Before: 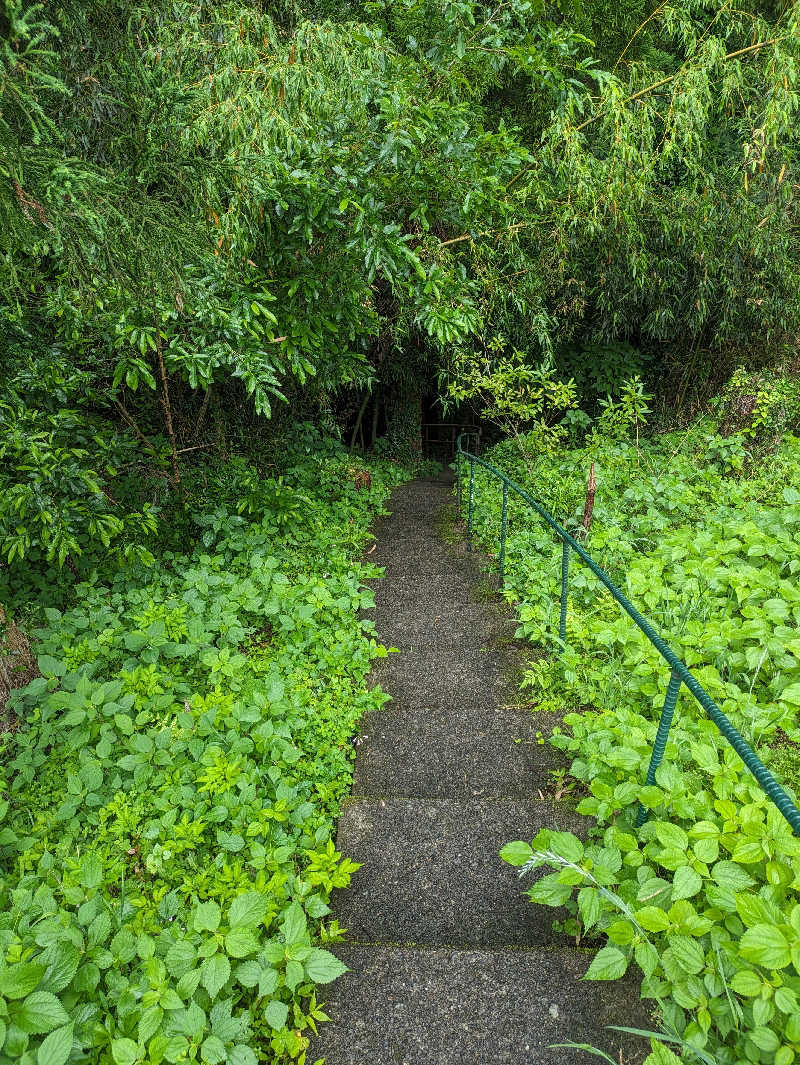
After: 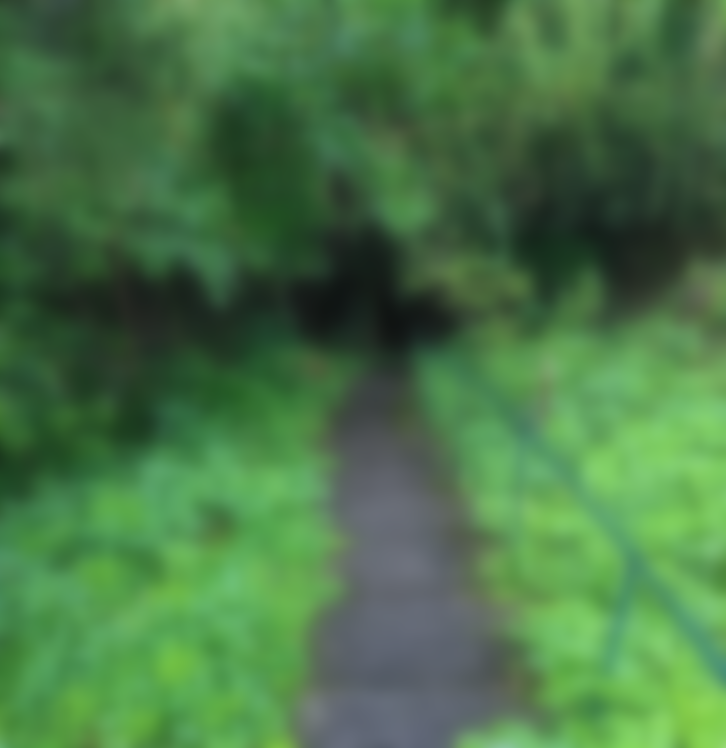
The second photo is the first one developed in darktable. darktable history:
crop: left 5.596%, top 10.314%, right 3.534%, bottom 19.395%
lowpass: on, module defaults
color calibration: illuminant as shot in camera, x 0.379, y 0.396, temperature 4138.76 K
contrast brightness saturation: contrast 0.04, saturation 0.07
bloom: on, module defaults
